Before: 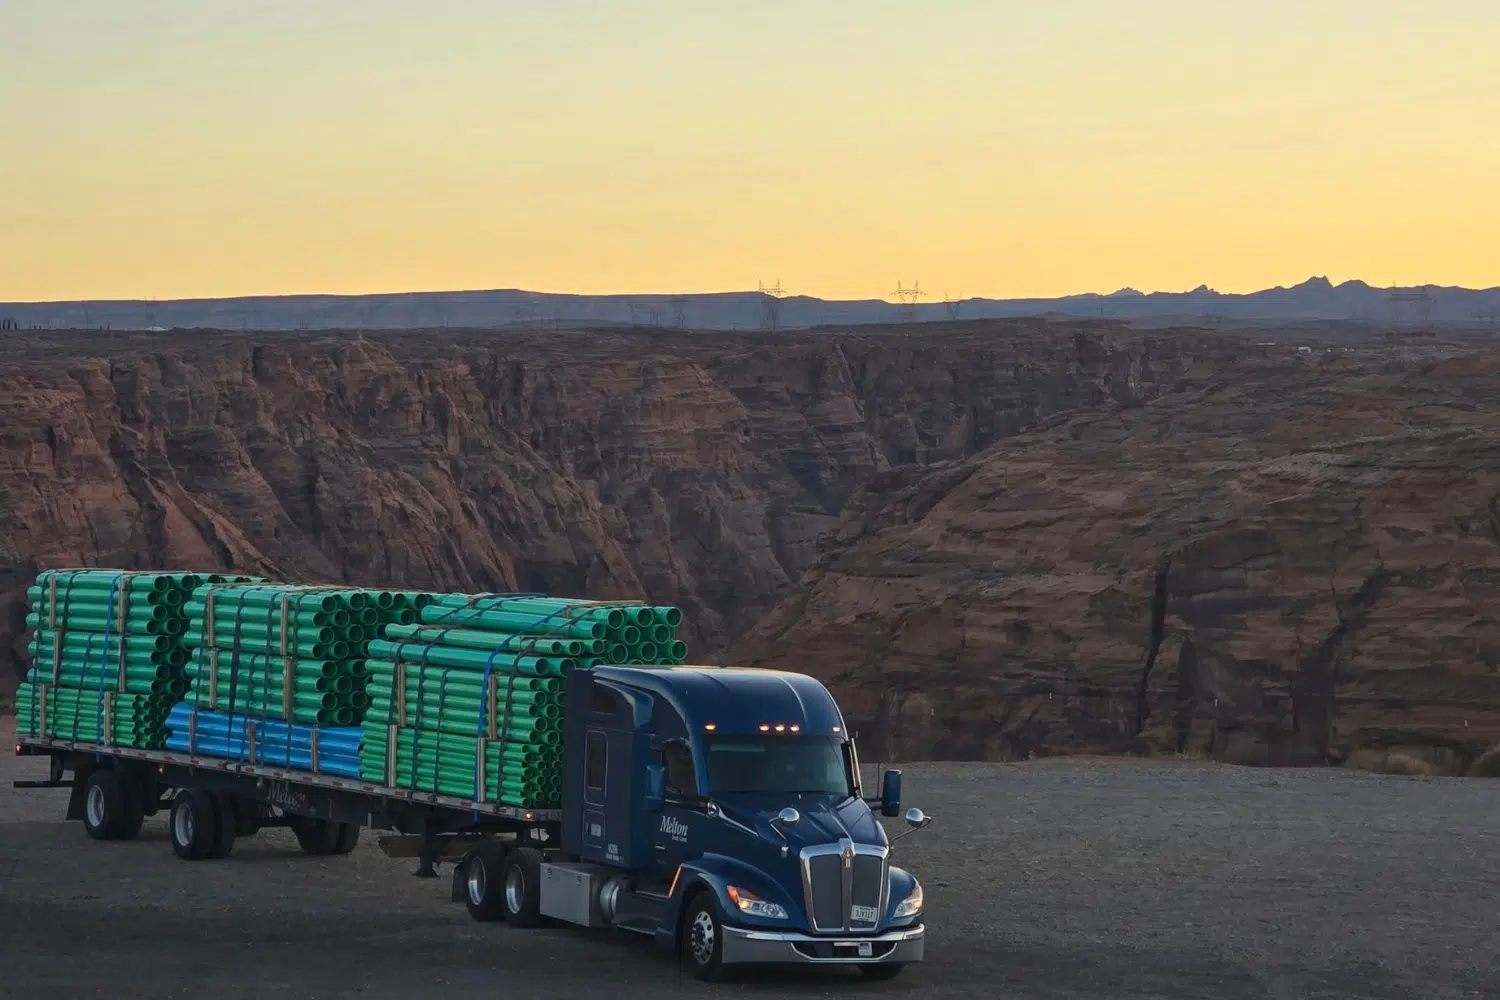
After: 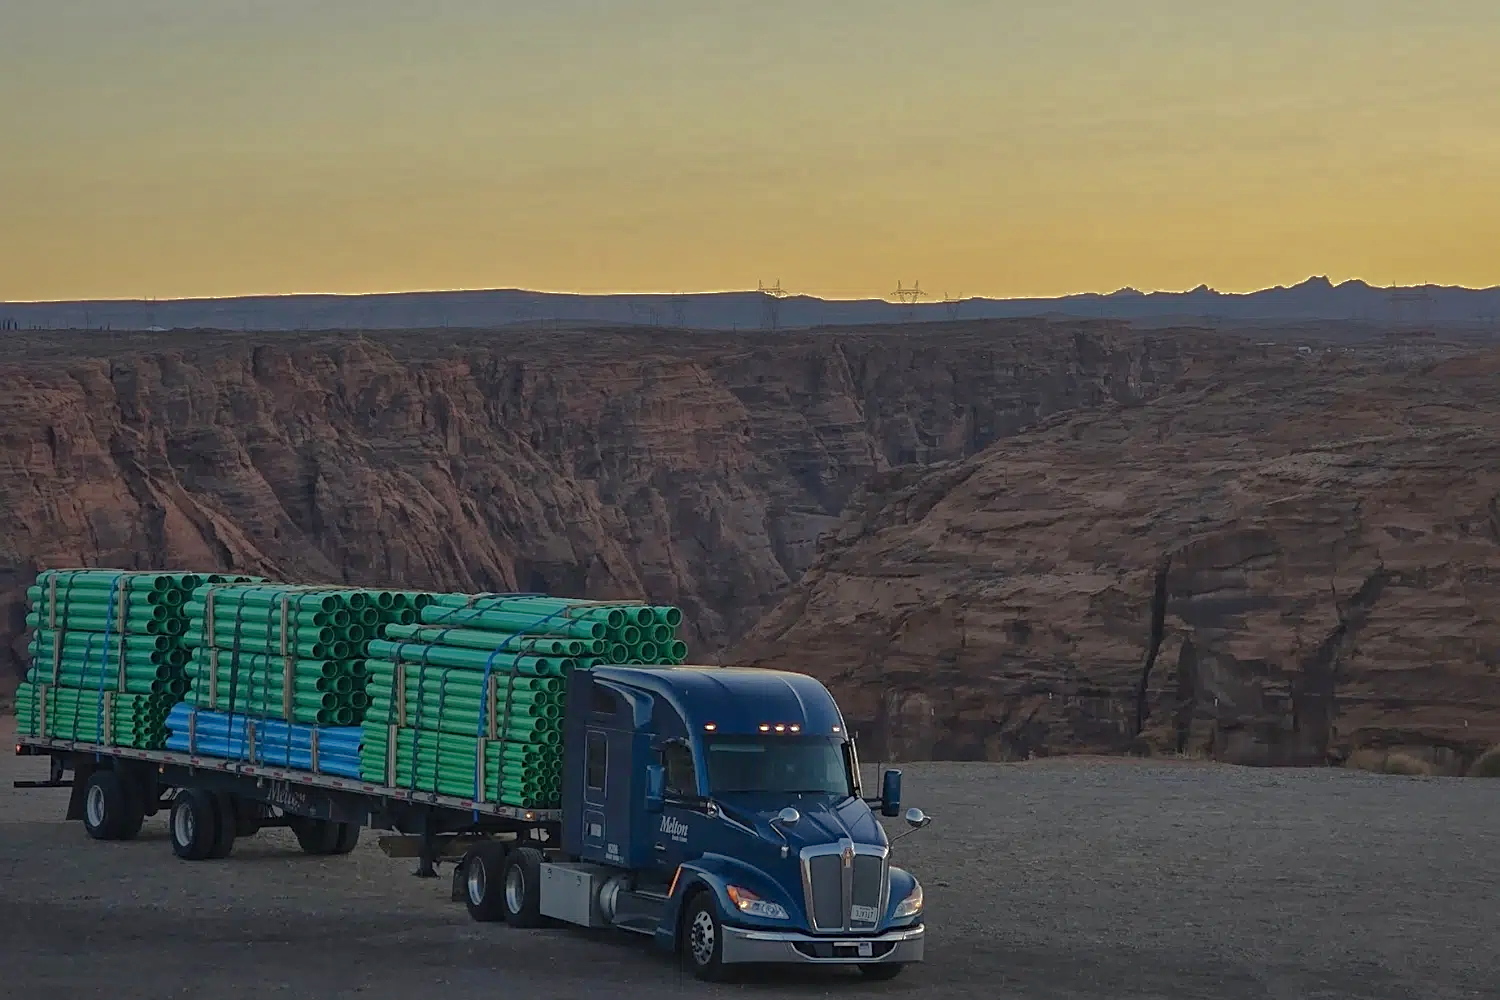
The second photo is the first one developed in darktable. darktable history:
shadows and highlights: on, module defaults
sharpen: on, module defaults
base curve: curves: ch0 [(0, 0) (0.826, 0.587) (1, 1)]
